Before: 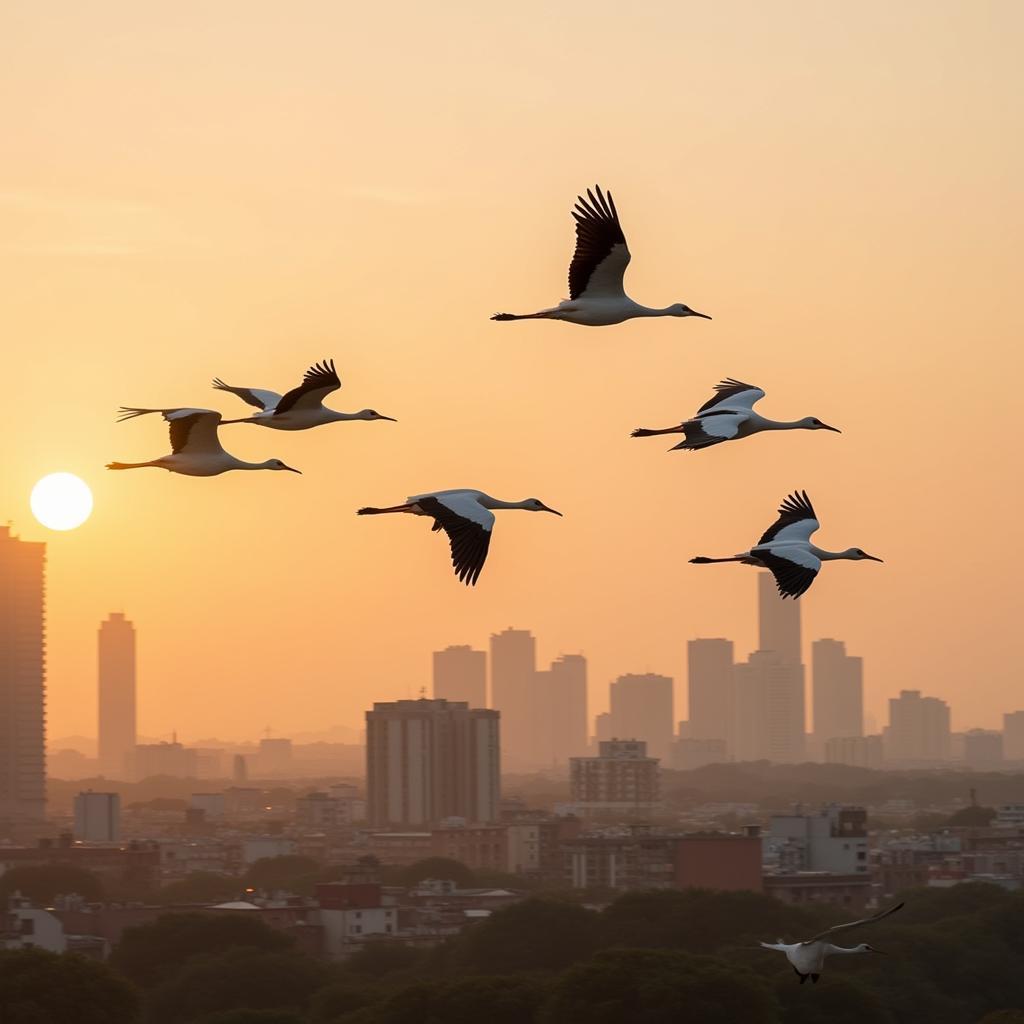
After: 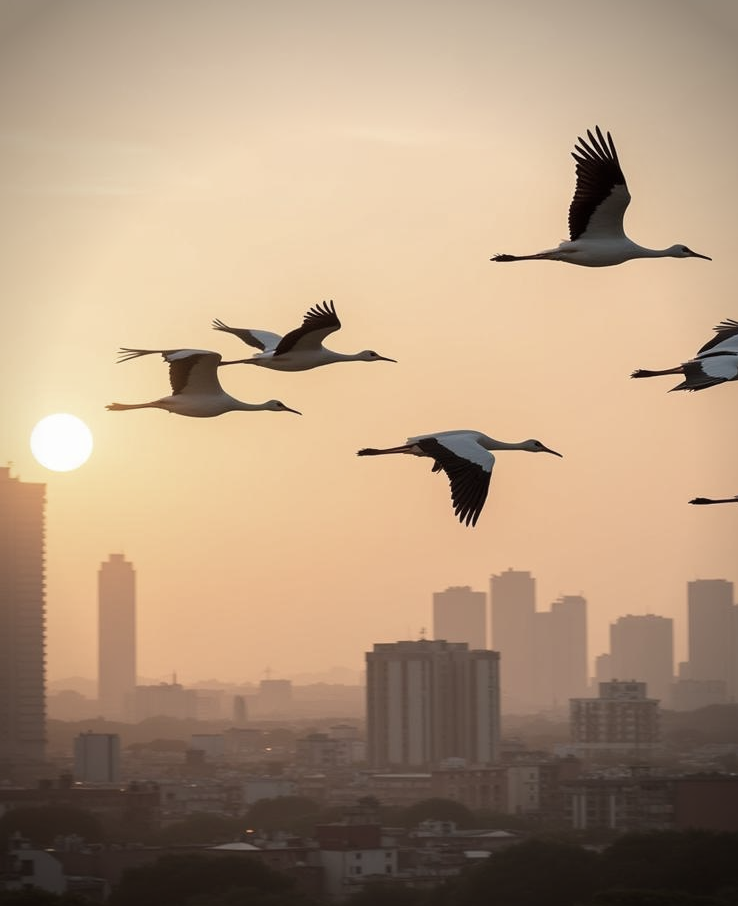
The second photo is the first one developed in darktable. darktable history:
vignetting: fall-off start 71.68%, brightness -0.64, saturation -0.004
crop: top 5.789%, right 27.859%, bottom 5.644%
velvia: on, module defaults
color correction: highlights b* 0.02, saturation 0.5
